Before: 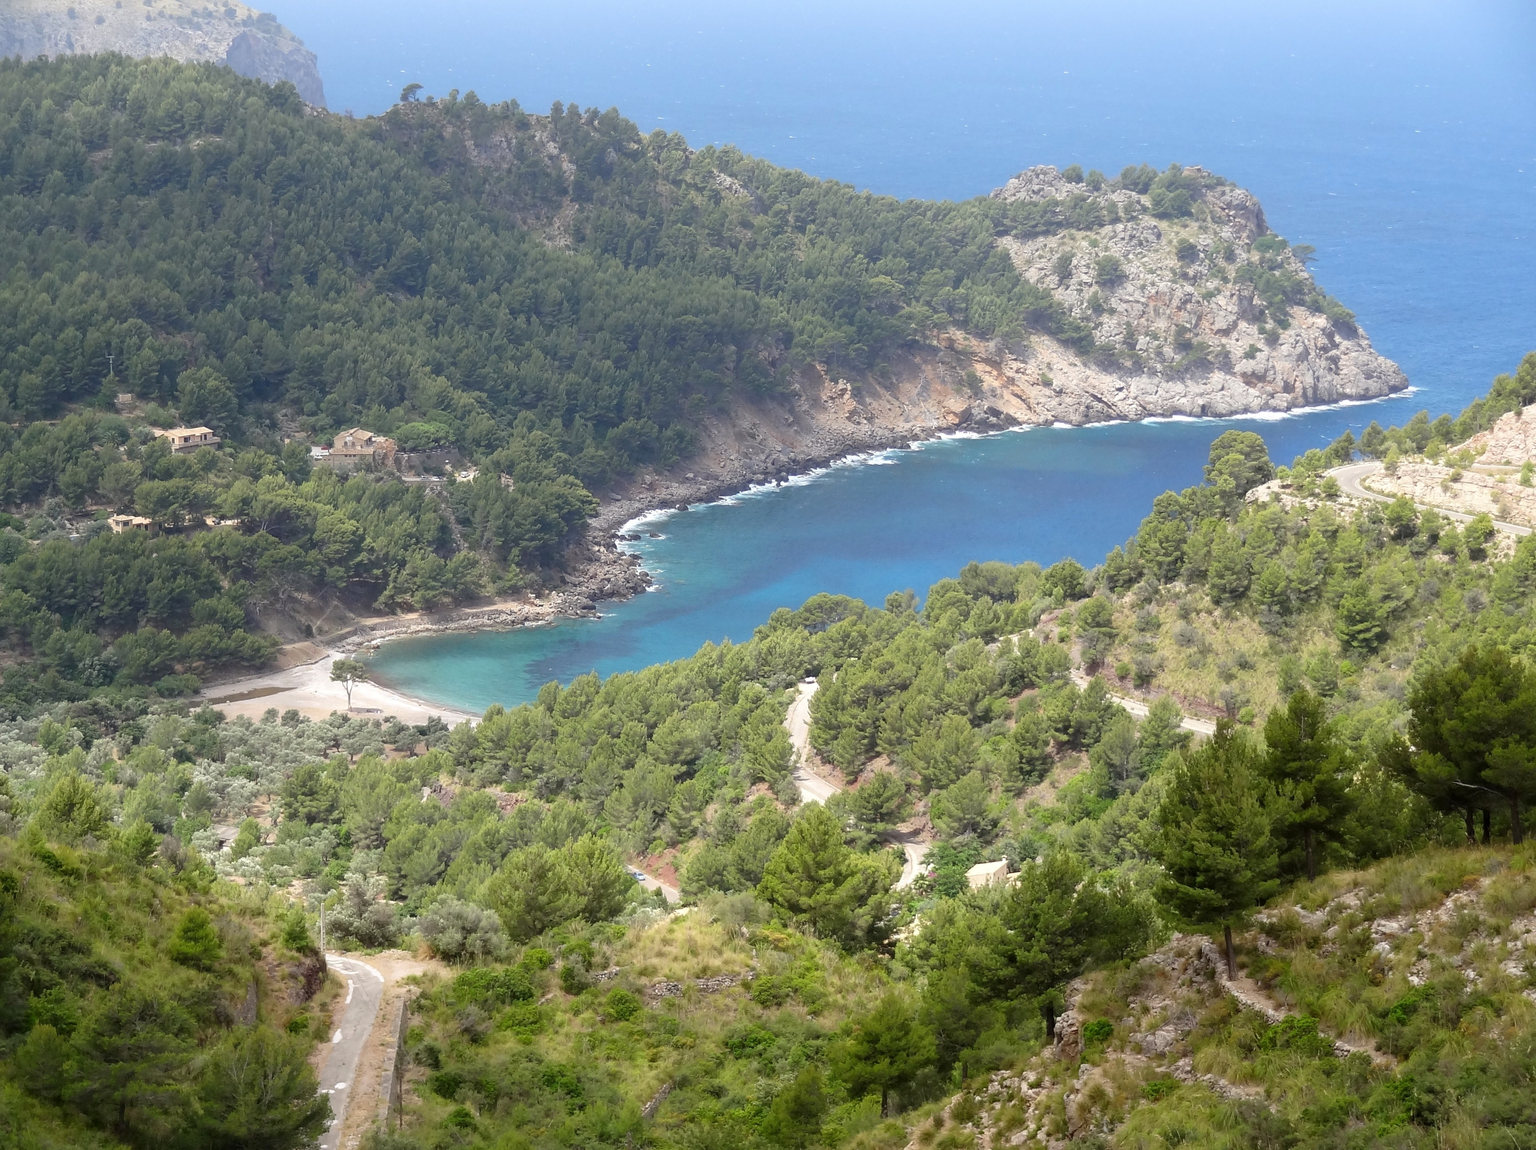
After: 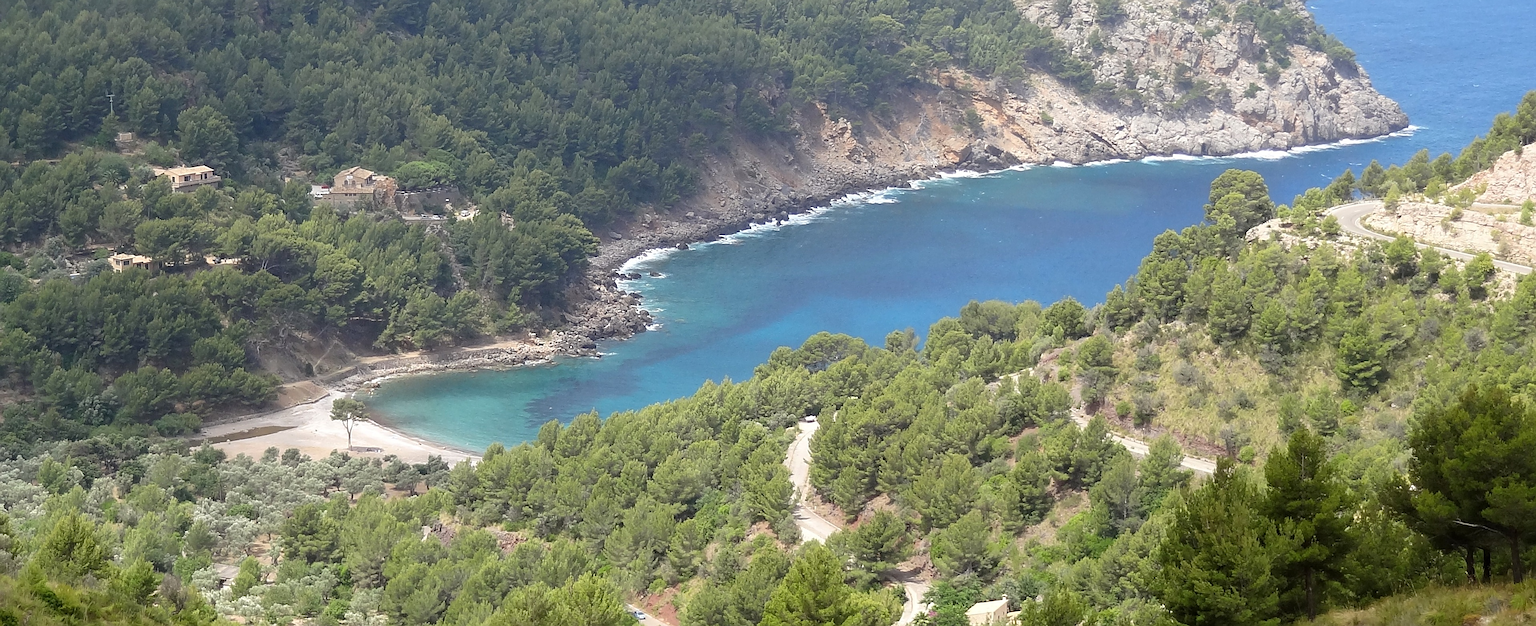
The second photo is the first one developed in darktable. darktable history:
crop and rotate: top 22.741%, bottom 22.784%
sharpen: on, module defaults
exposure: black level correction 0, compensate highlight preservation false
